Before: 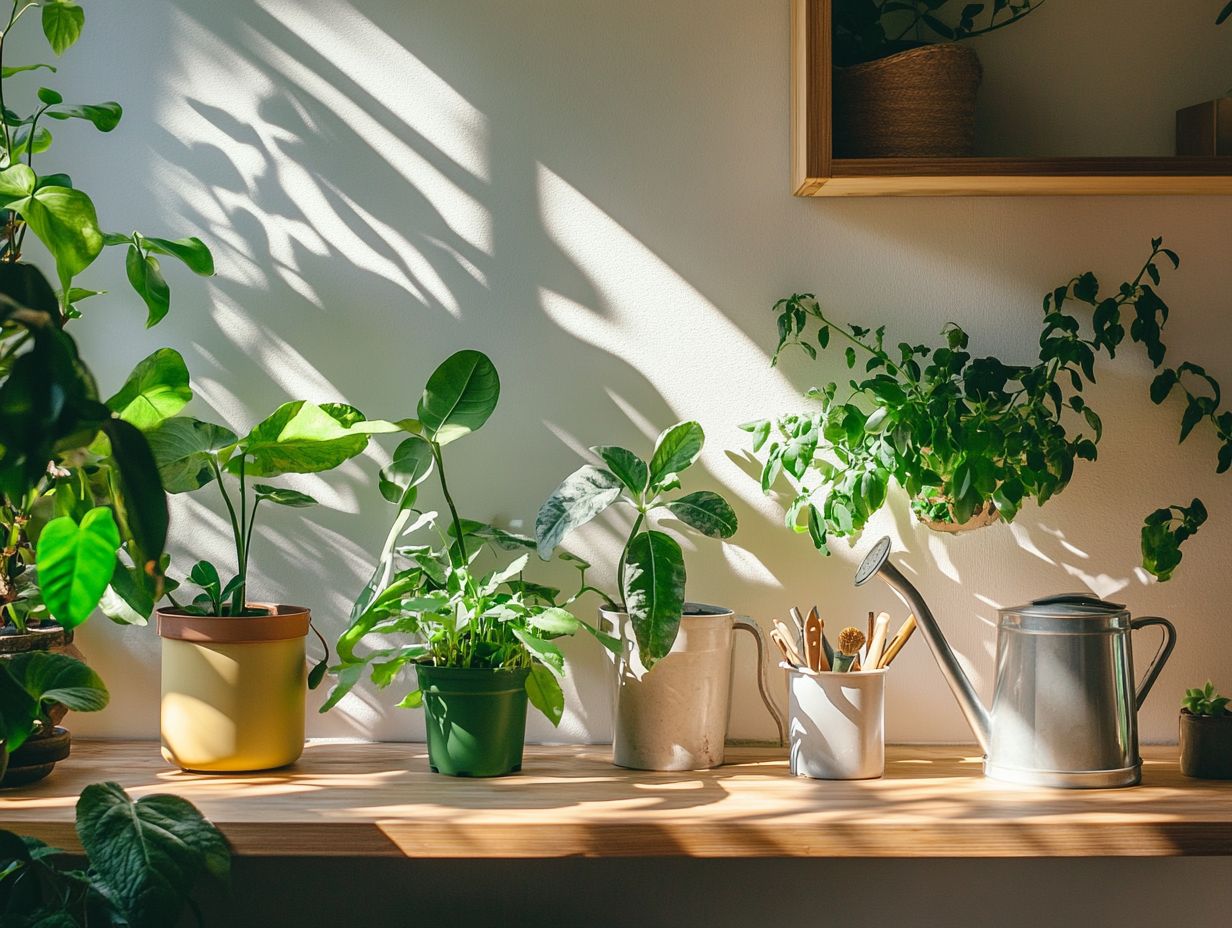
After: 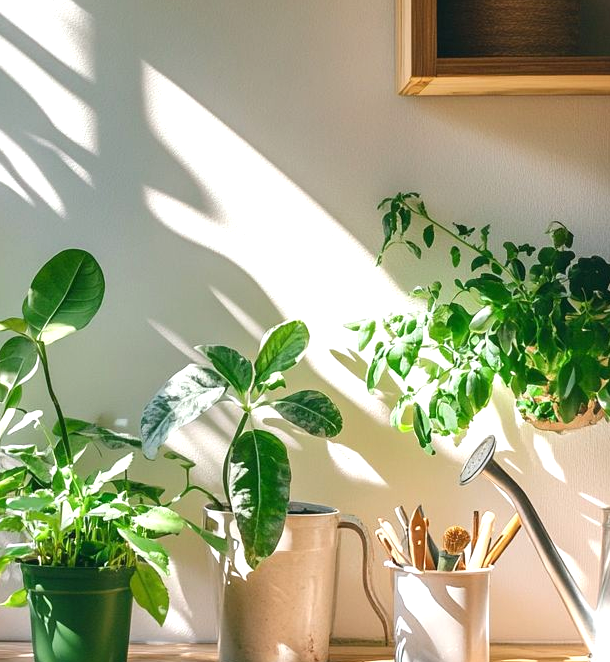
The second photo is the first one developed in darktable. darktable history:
exposure: exposure 0.493 EV, compensate highlight preservation false
white balance: red 1.004, blue 1.024
crop: left 32.075%, top 10.976%, right 18.355%, bottom 17.596%
